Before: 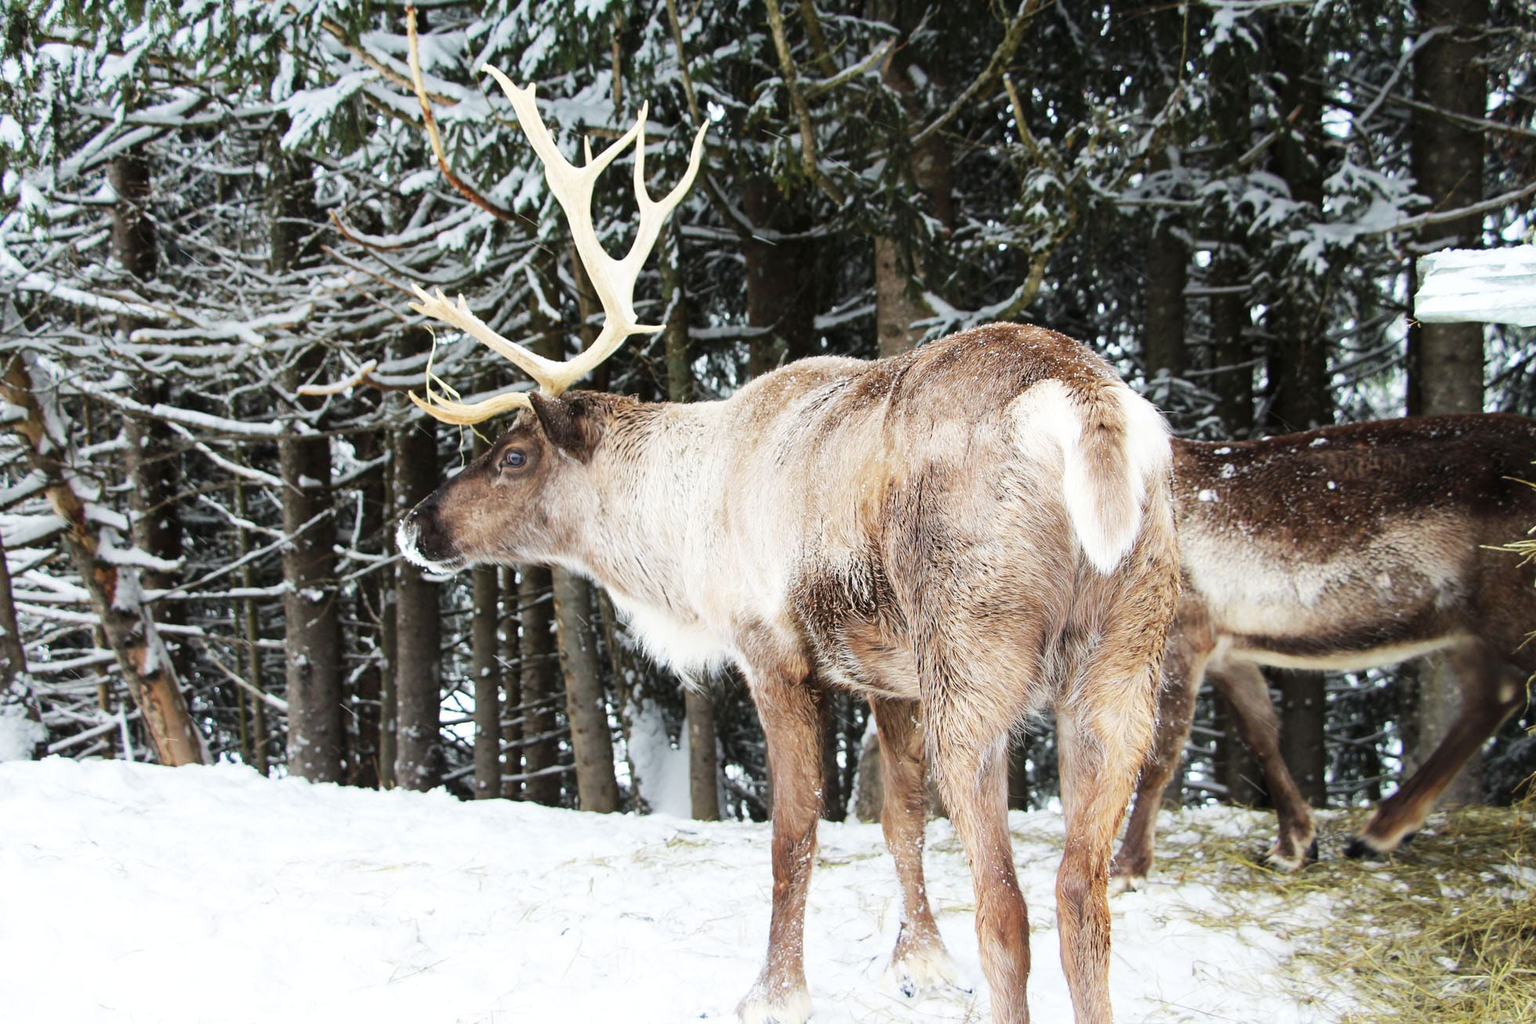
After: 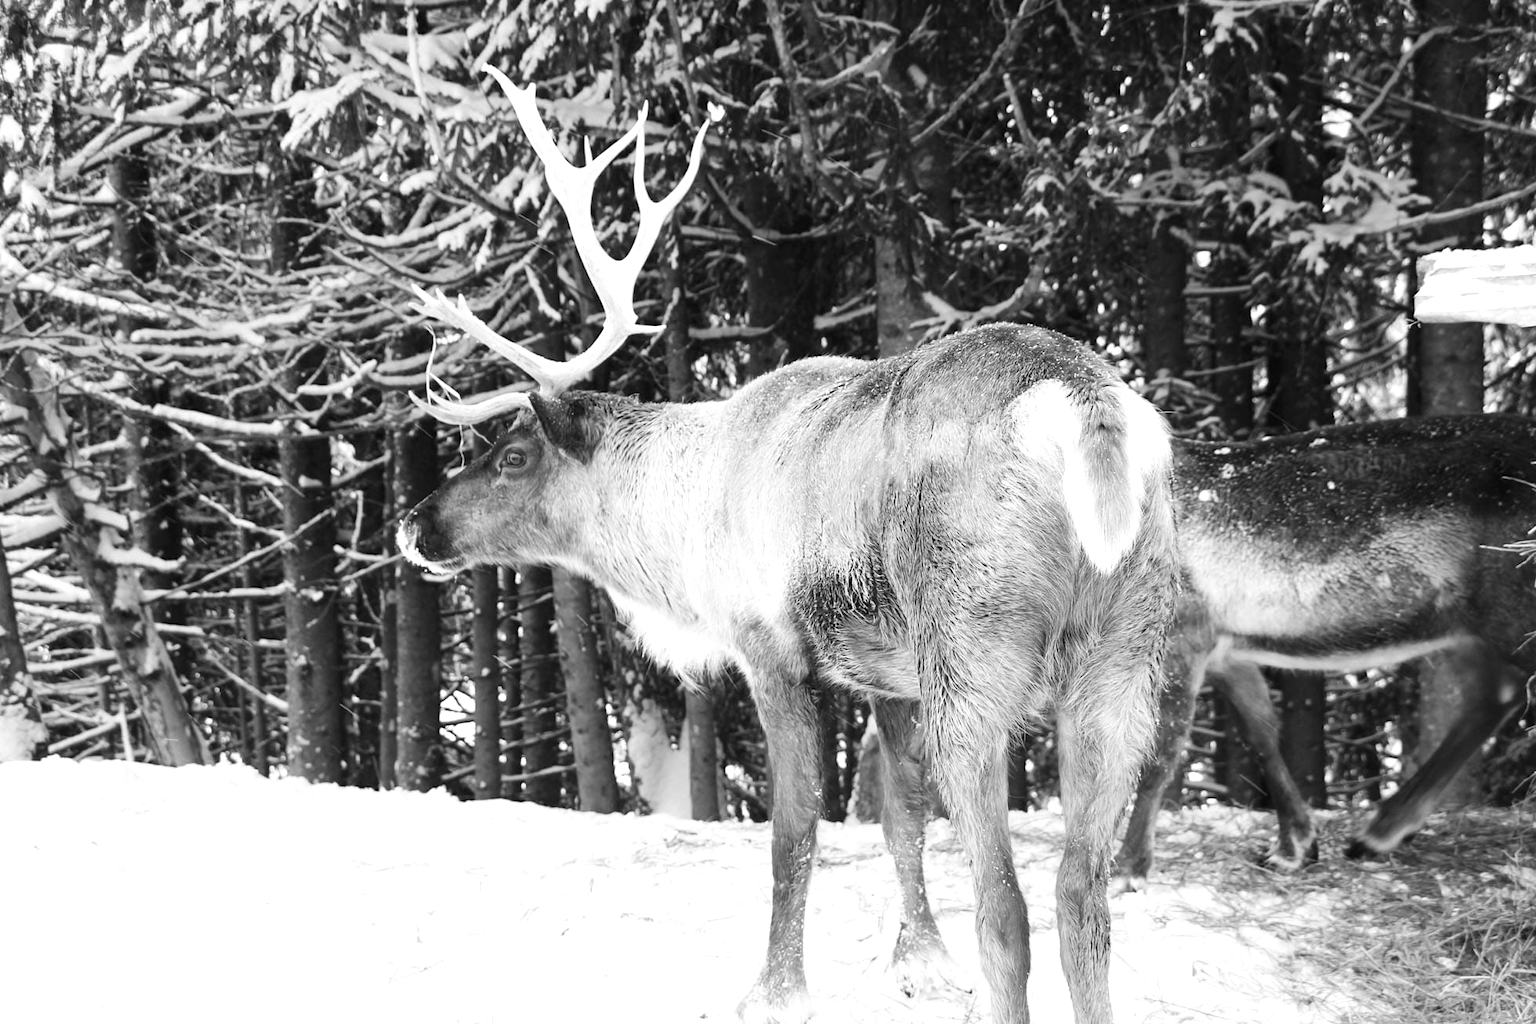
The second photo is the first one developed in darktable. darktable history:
tone curve: color space Lab, independent channels, preserve colors none
monochrome: on, module defaults
exposure: exposure 0.2 EV, compensate highlight preservation false
